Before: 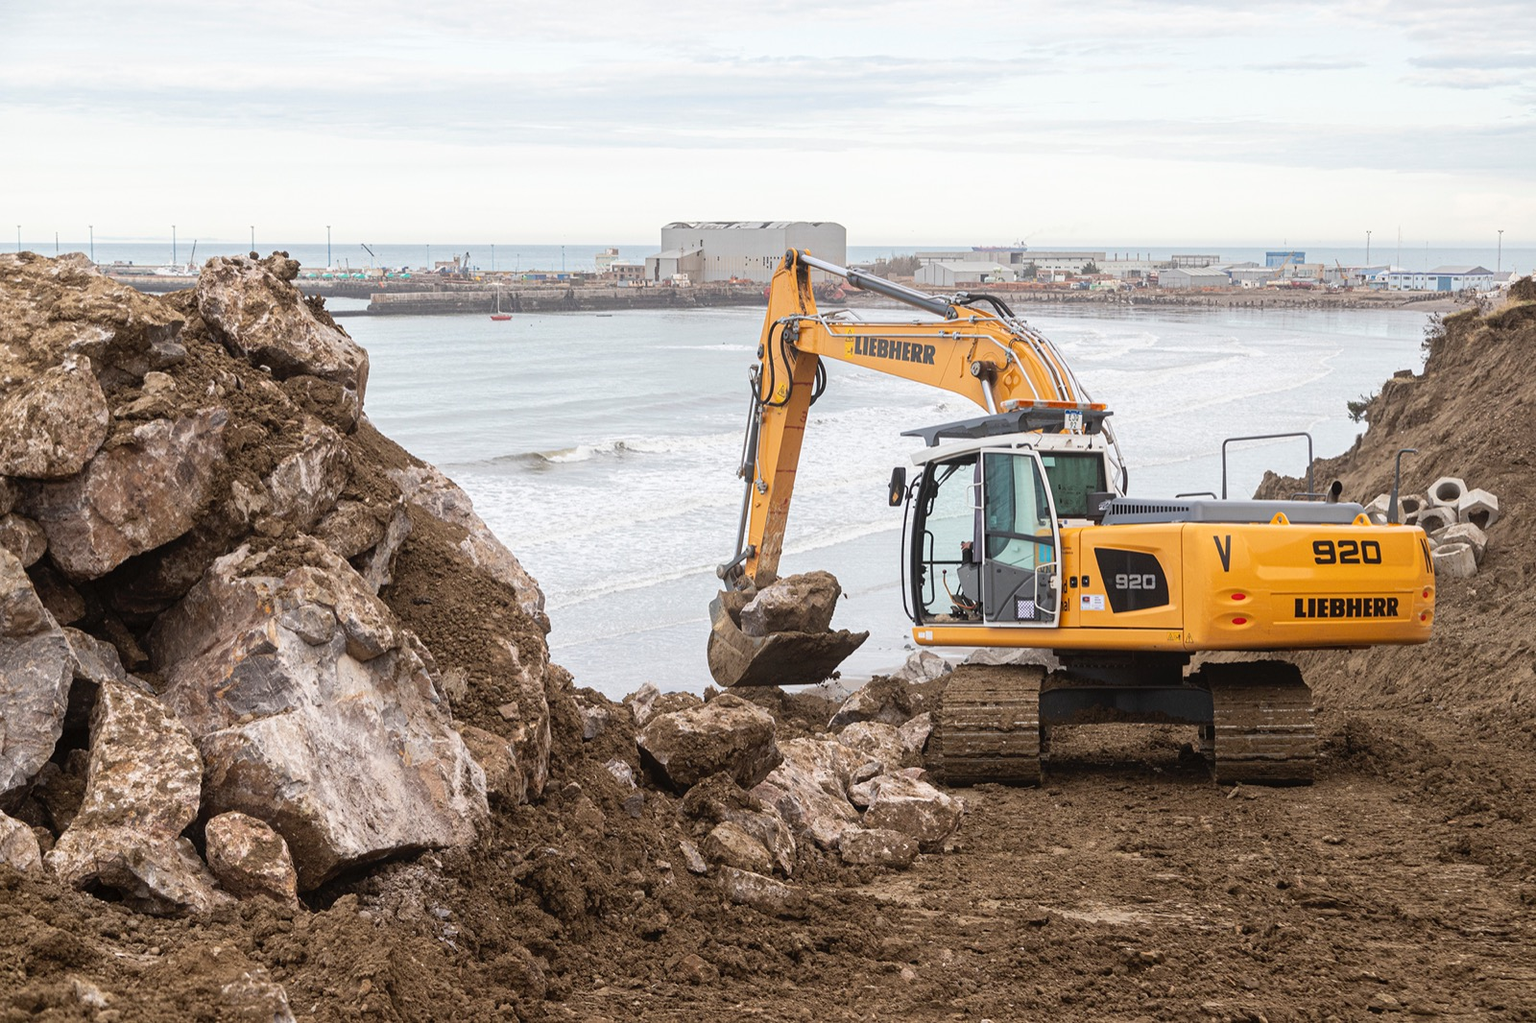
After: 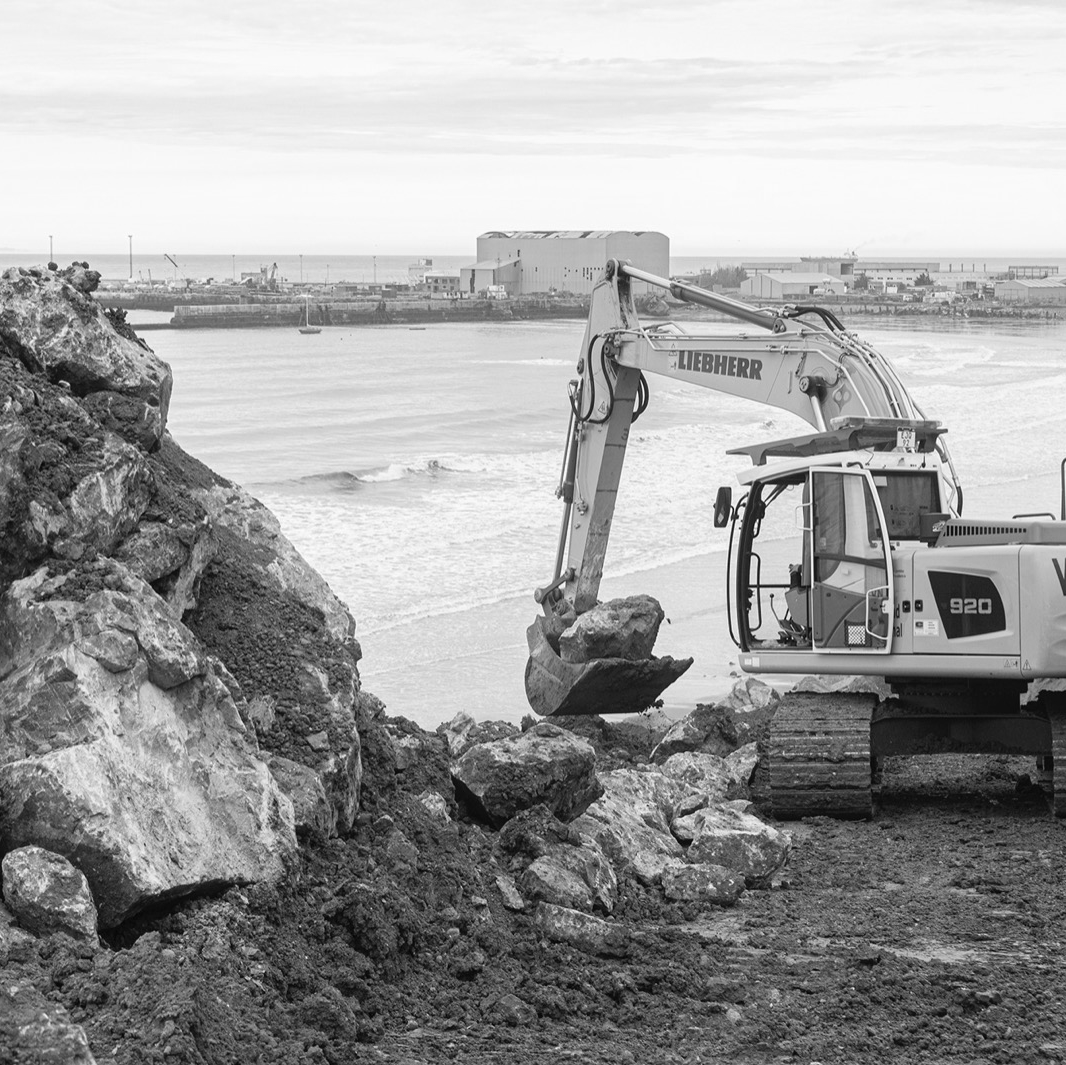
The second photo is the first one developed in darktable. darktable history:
monochrome: on, module defaults
color correction: highlights a* 2.72, highlights b* 22.8
crop and rotate: left 13.342%, right 19.991%
